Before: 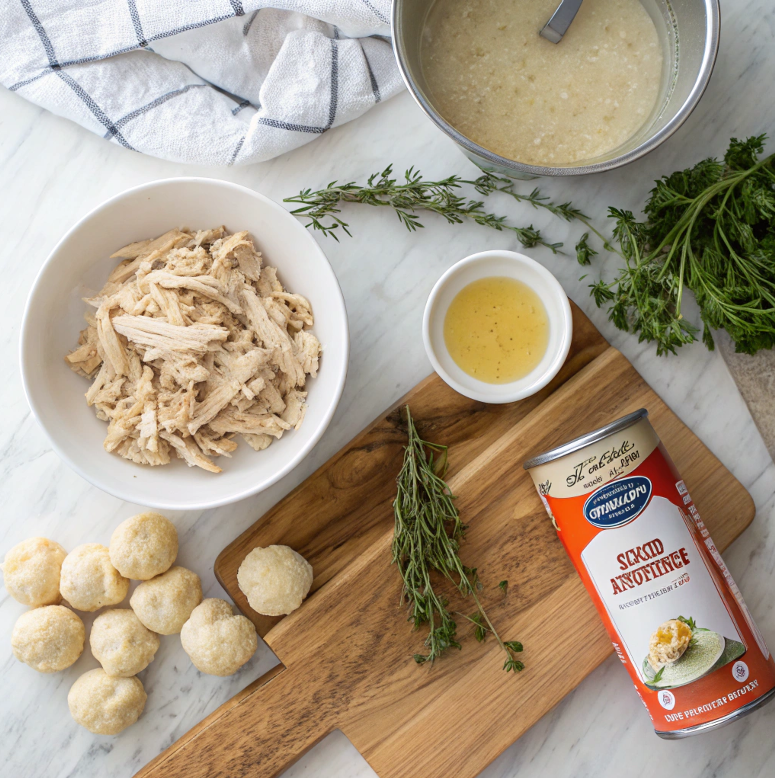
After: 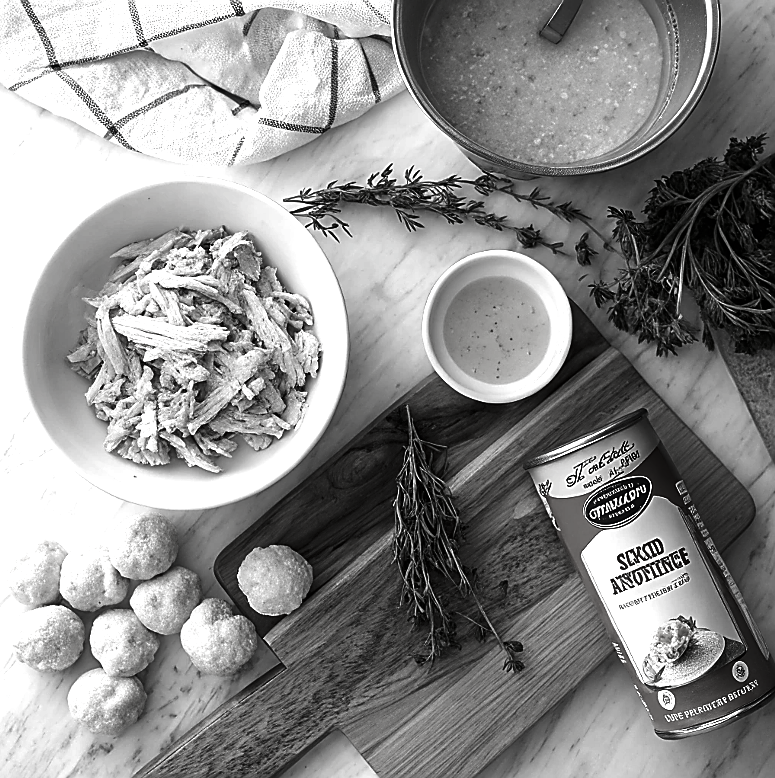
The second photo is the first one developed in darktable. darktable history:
sharpen: radius 1.374, amount 1.252, threshold 0.794
contrast brightness saturation: contrast 0.024, brightness -0.999, saturation -0.988
exposure: black level correction 0, exposure 1.506 EV, compensate highlight preservation false
color balance rgb: perceptual saturation grading › global saturation 0.888%, contrast -29.468%
